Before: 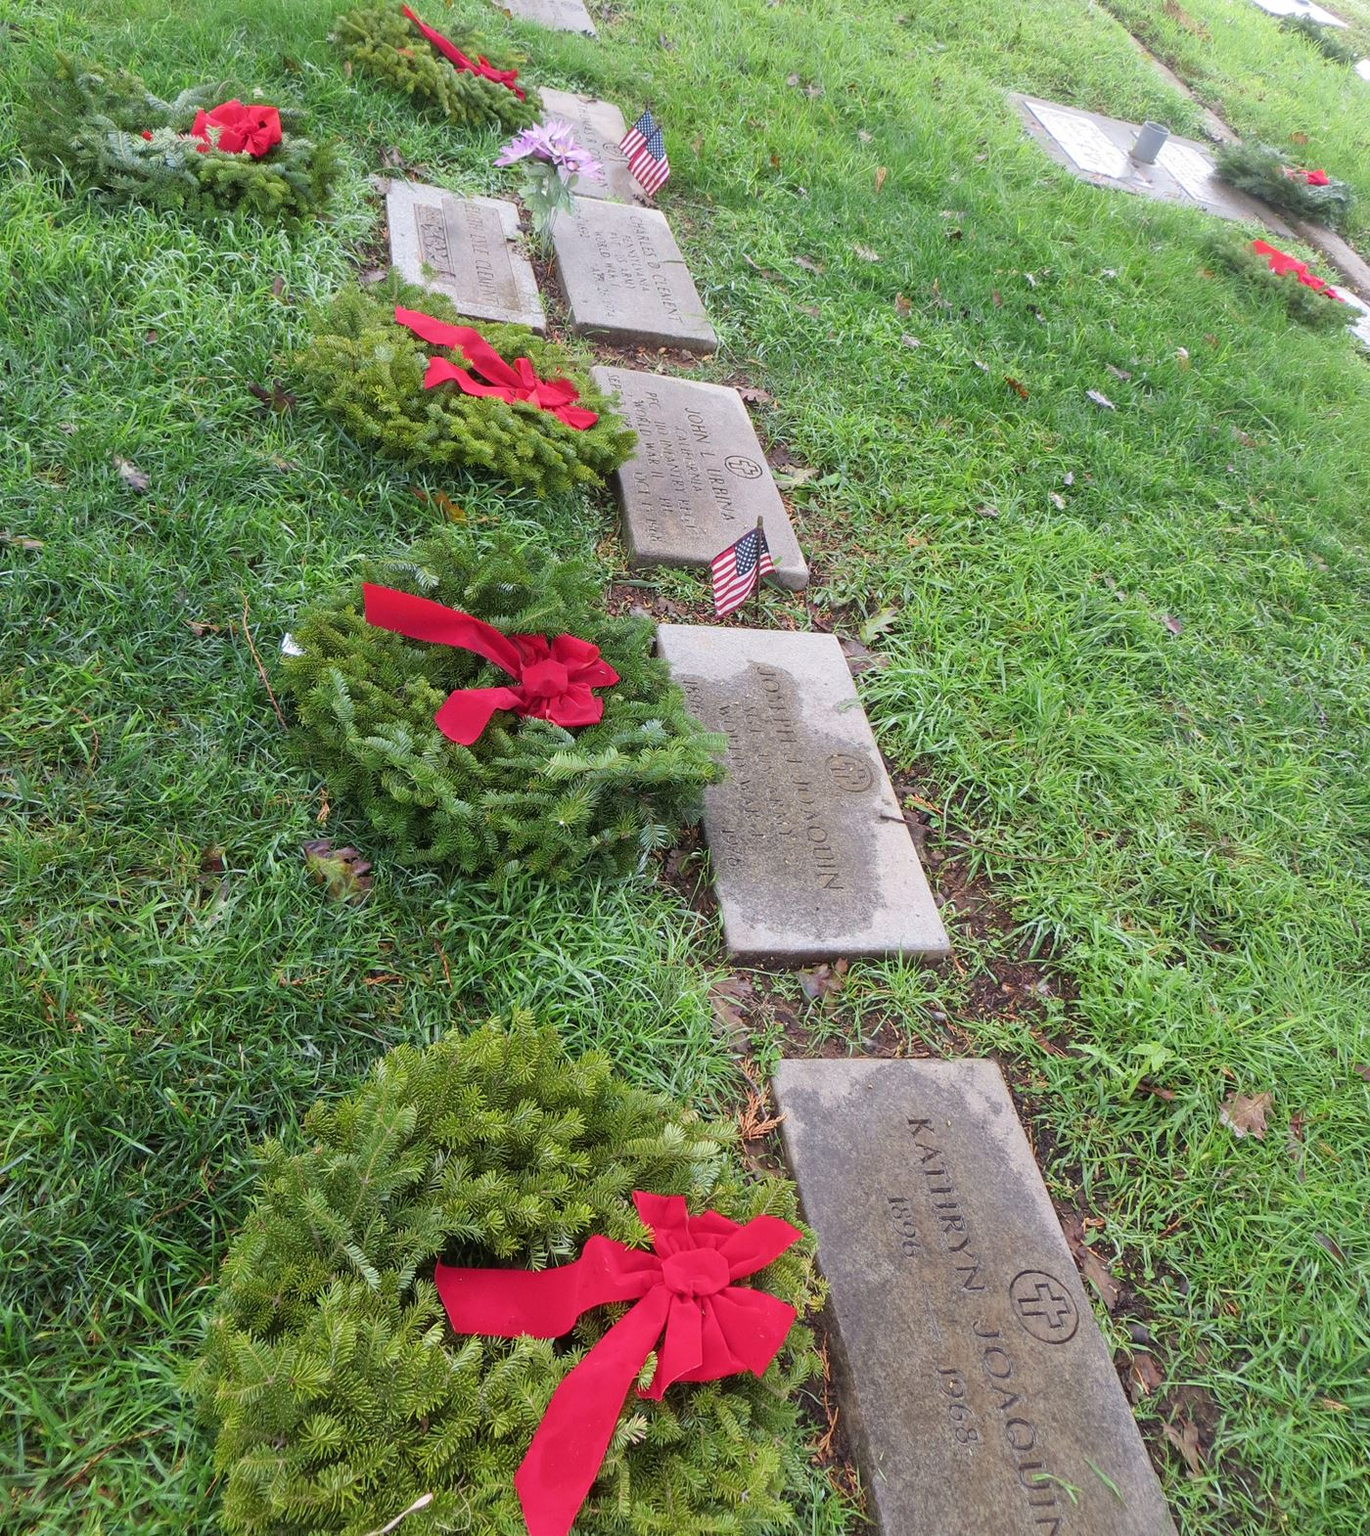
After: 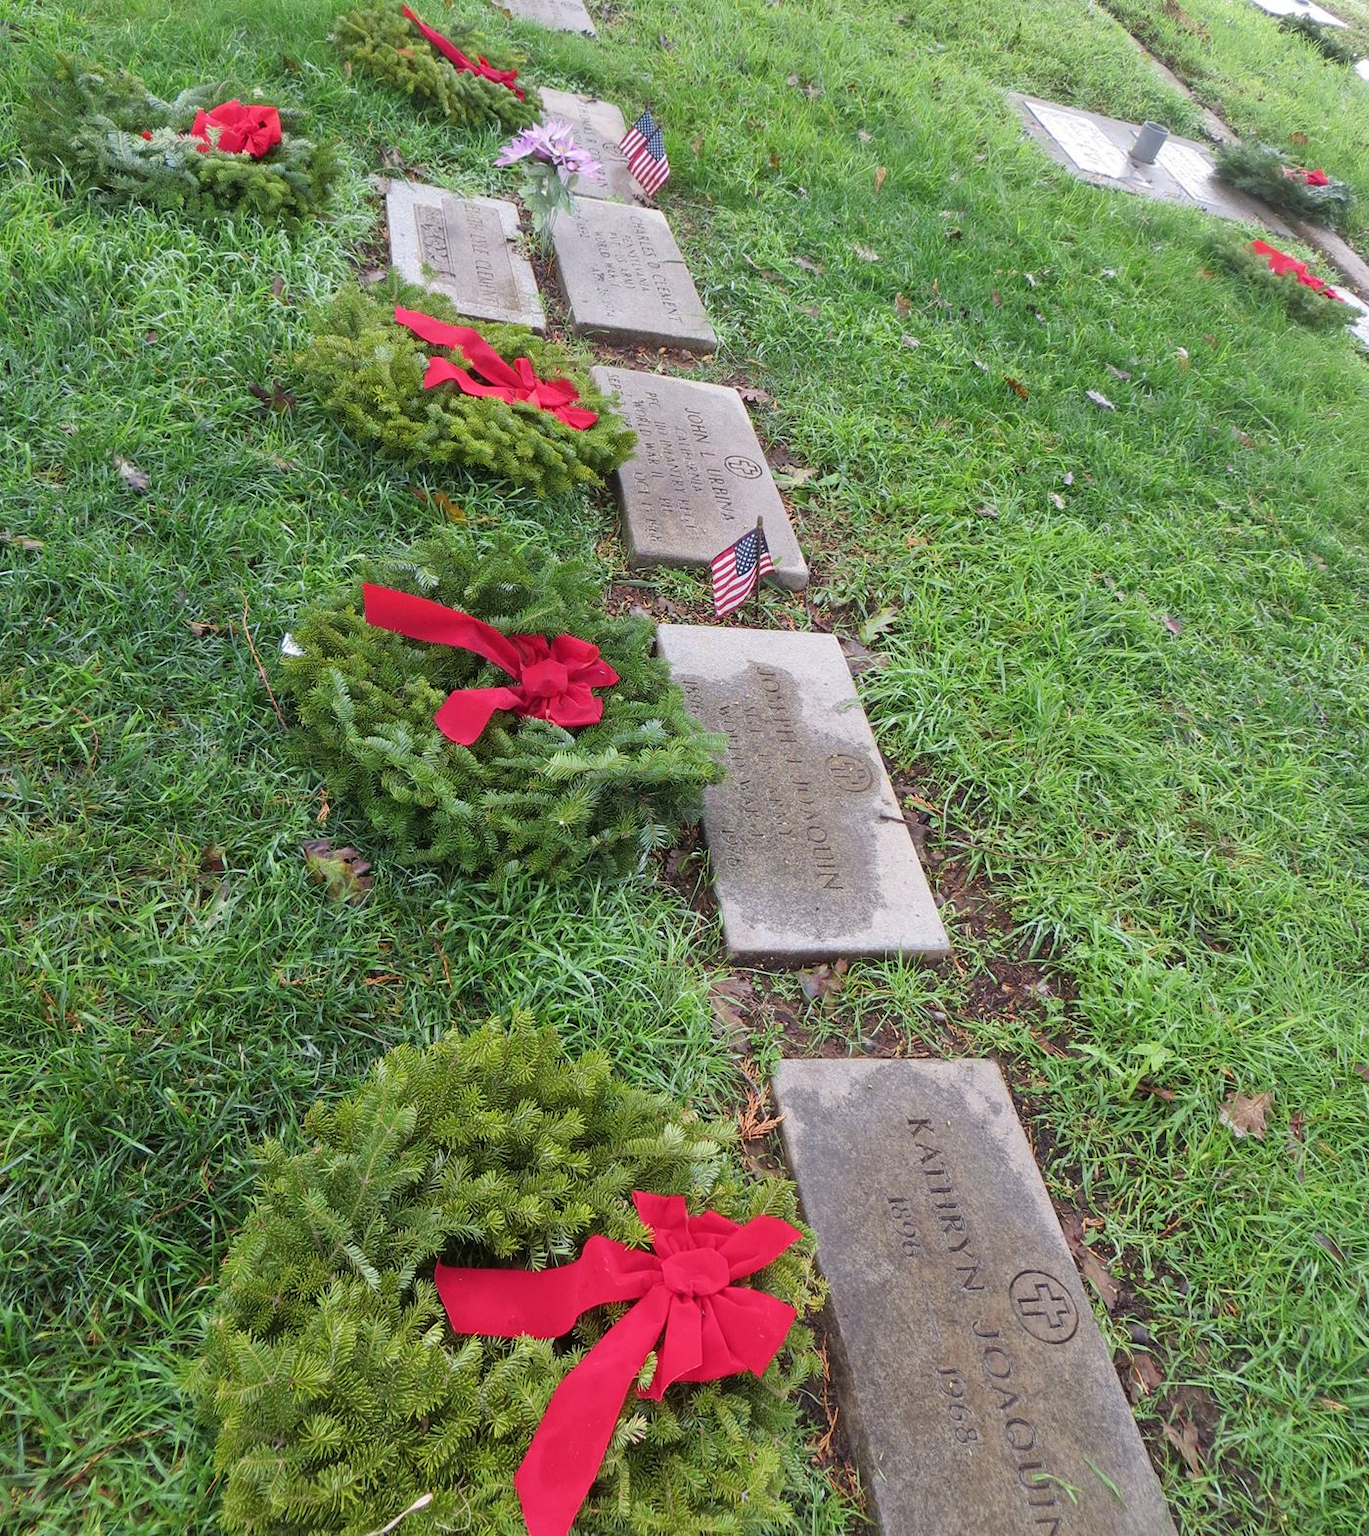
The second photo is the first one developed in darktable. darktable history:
shadows and highlights: highlights color adjustment 0.699%, soften with gaussian
